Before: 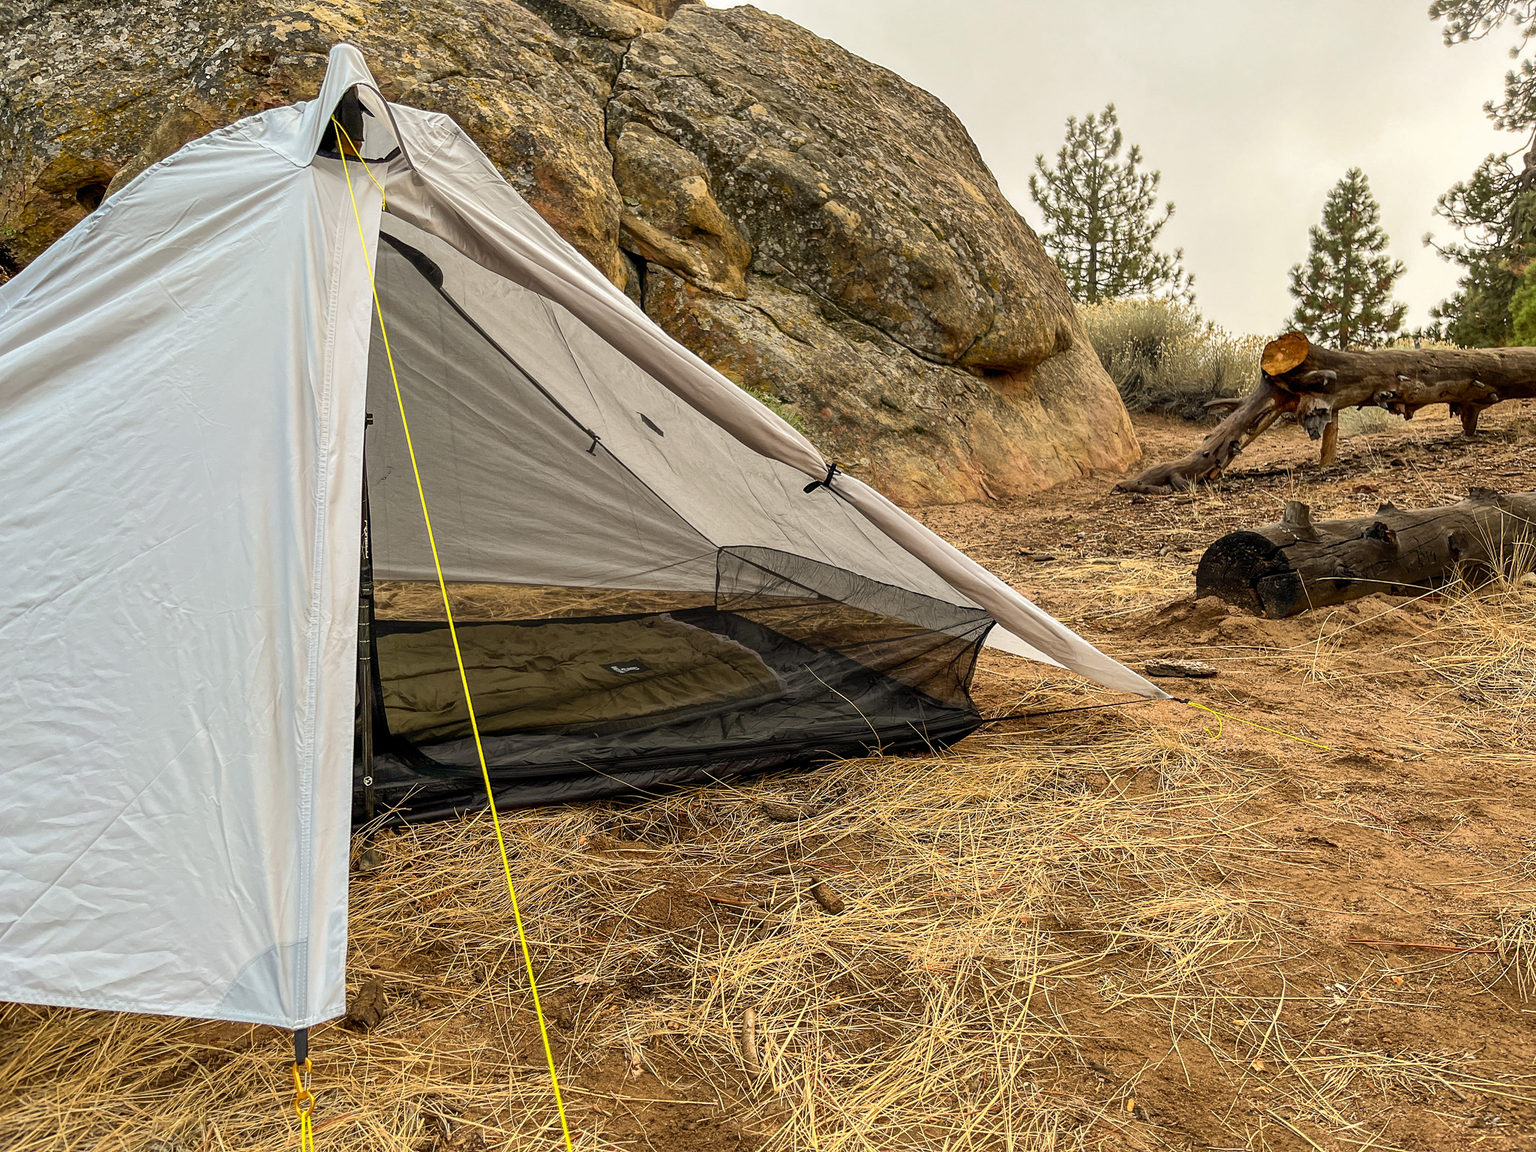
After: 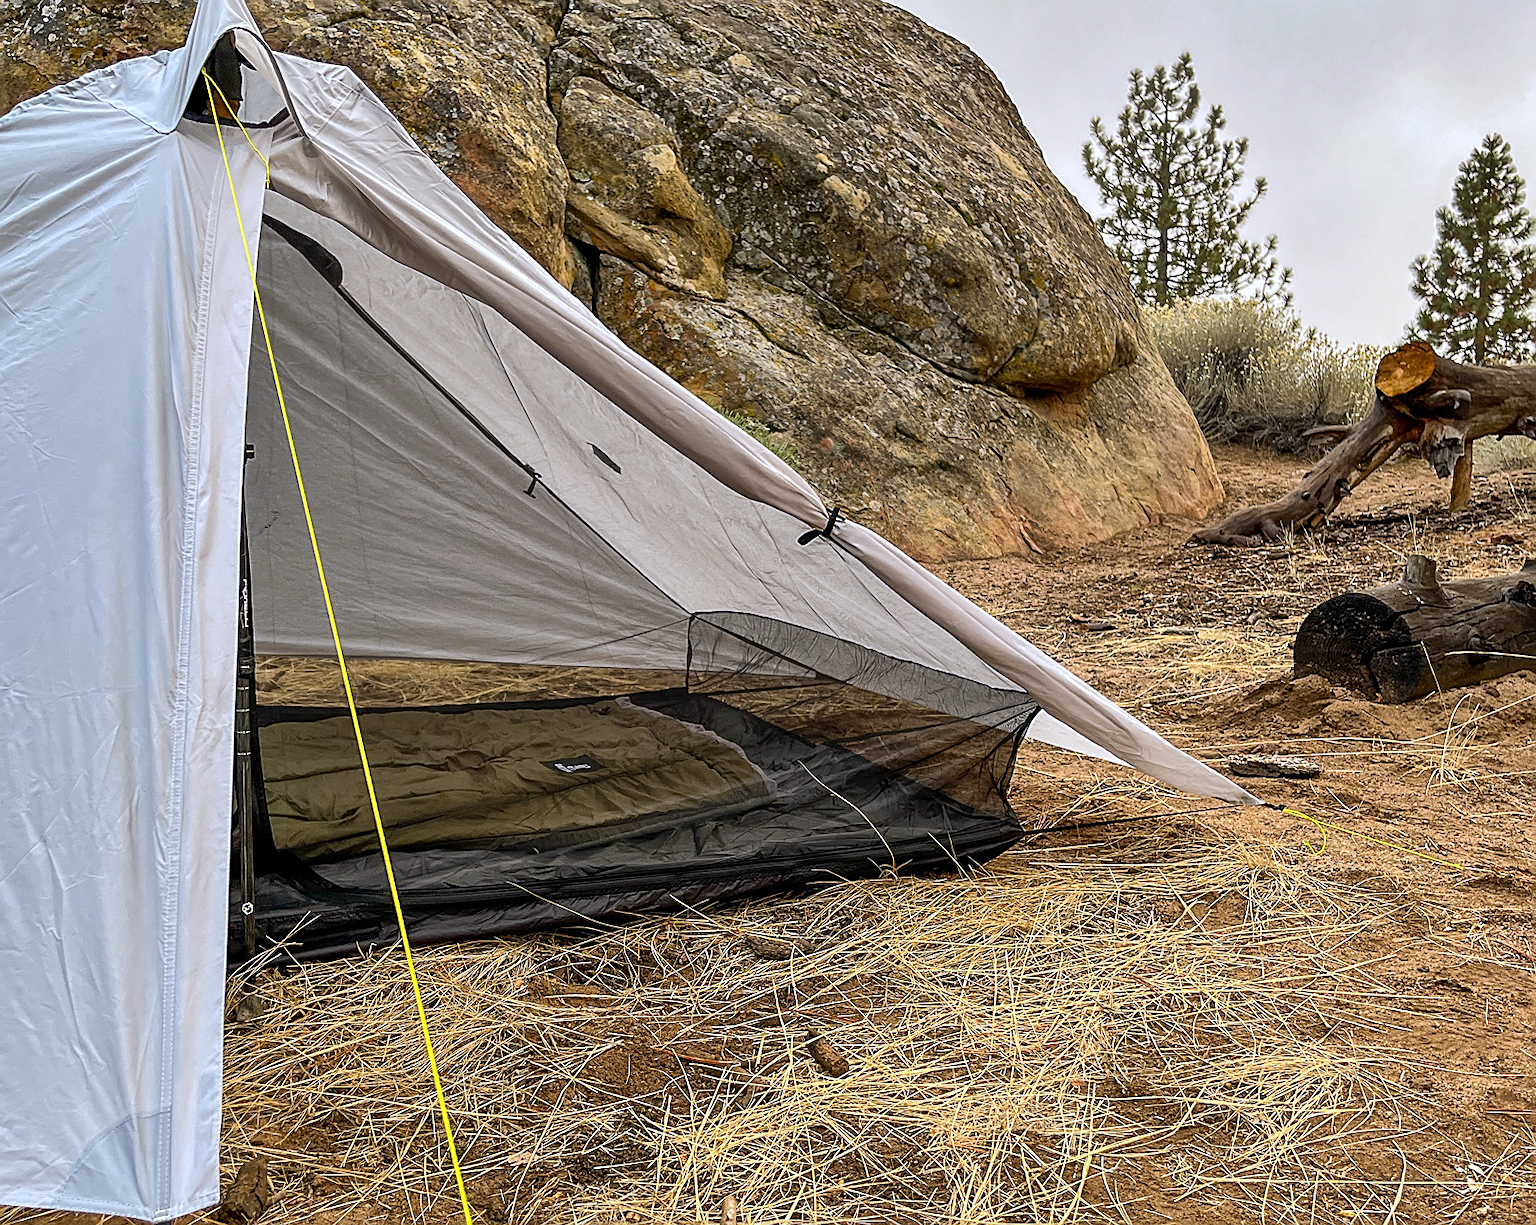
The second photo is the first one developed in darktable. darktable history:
sharpen: on, module defaults
white balance: red 0.967, blue 1.119, emerald 0.756
crop: left 11.225%, top 5.381%, right 9.565%, bottom 10.314%
shadows and highlights: soften with gaussian
